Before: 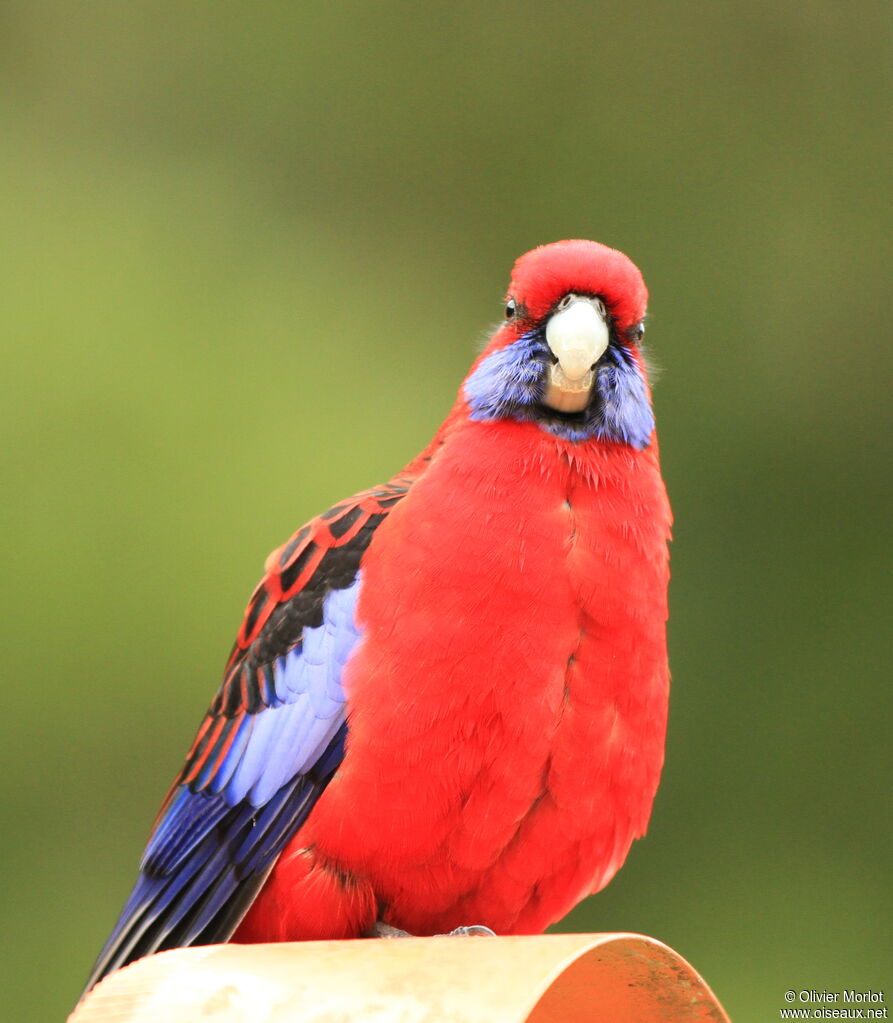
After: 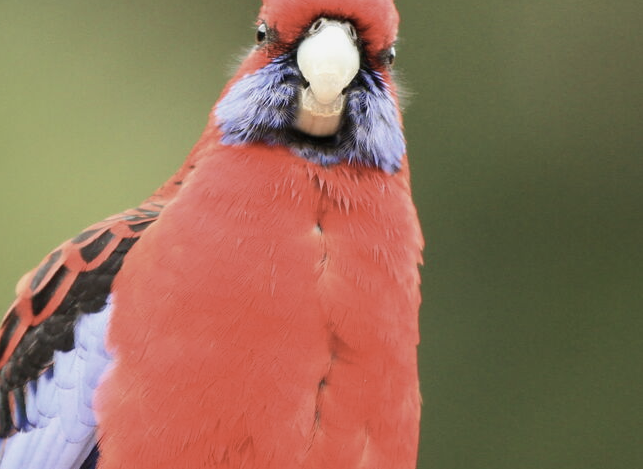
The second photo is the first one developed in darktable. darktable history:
exposure: exposure -0.177 EV, compensate highlight preservation false
crop and rotate: left 27.938%, top 27.046%, bottom 27.046%
contrast brightness saturation: contrast 0.1, saturation -0.36
